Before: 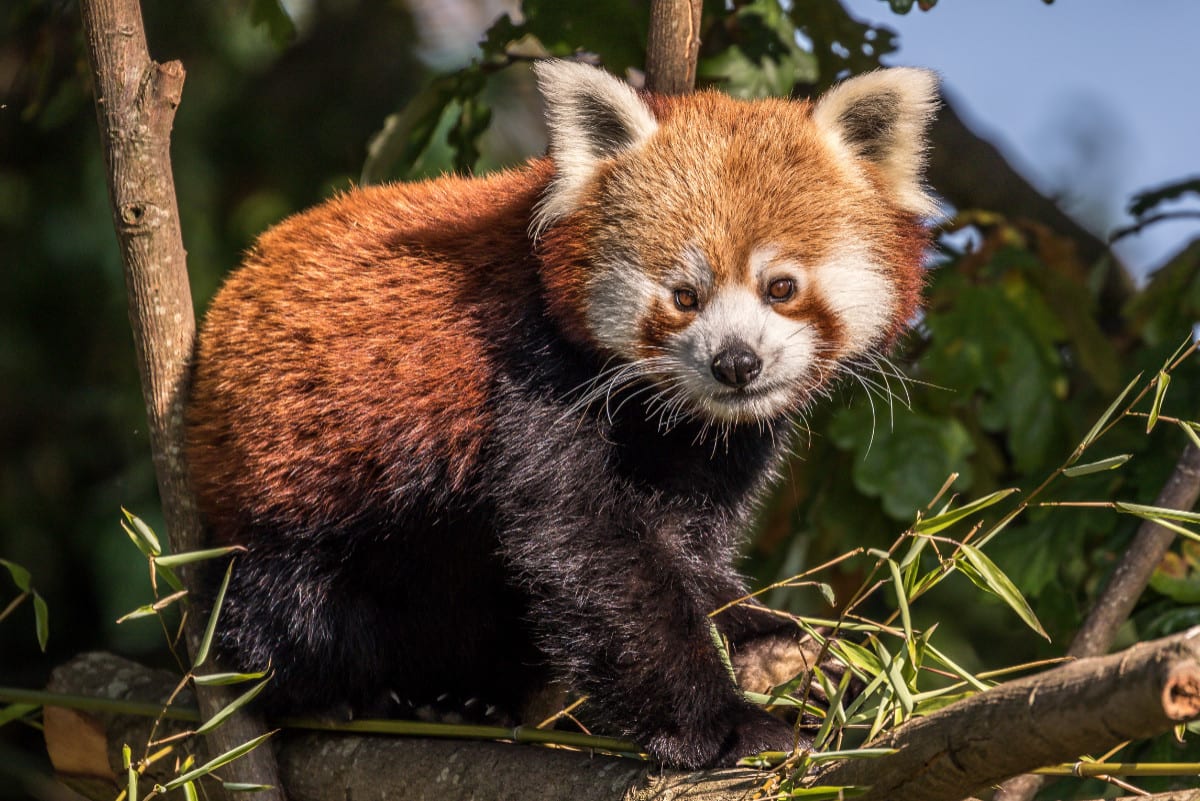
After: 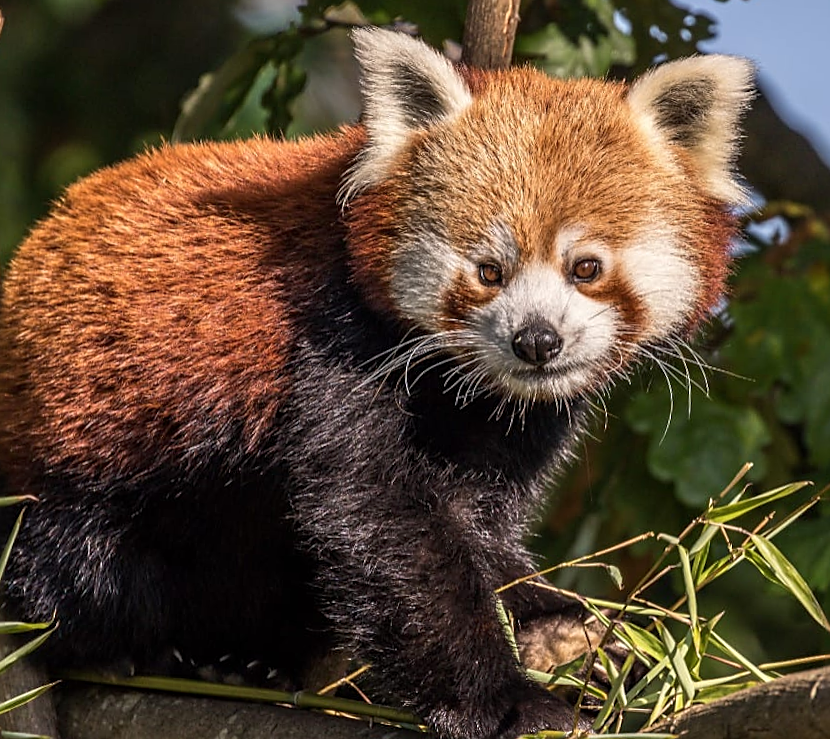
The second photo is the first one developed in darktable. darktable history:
crop and rotate: angle -3.2°, left 14.07%, top 0.02%, right 11.003%, bottom 0.093%
sharpen: on, module defaults
